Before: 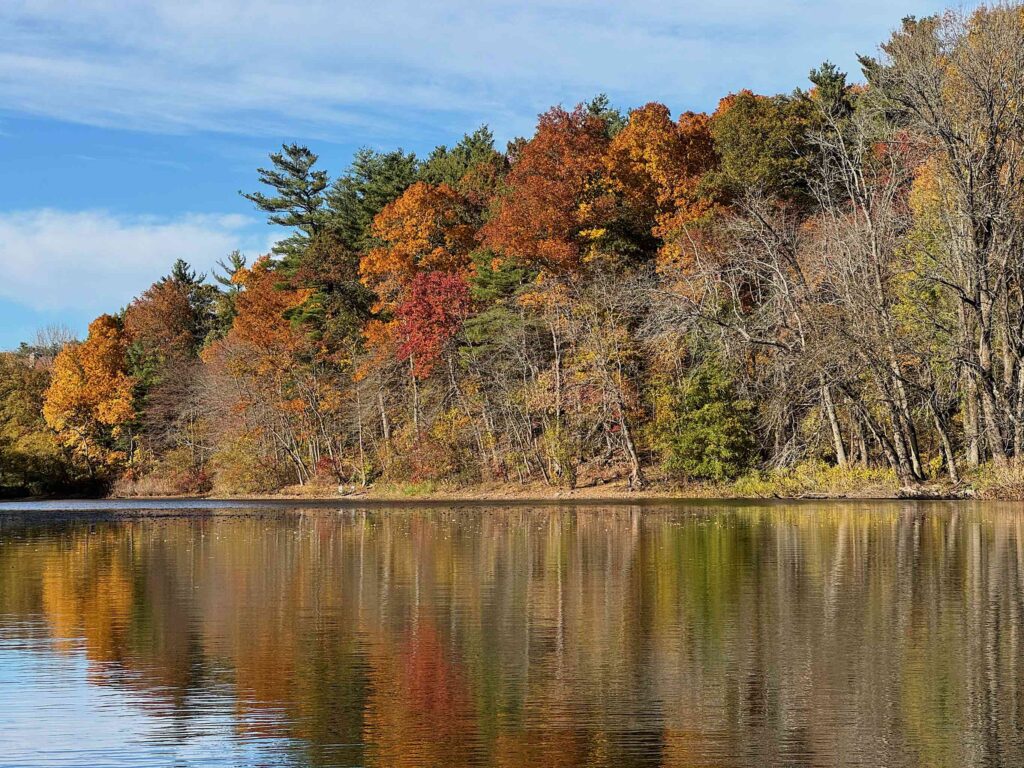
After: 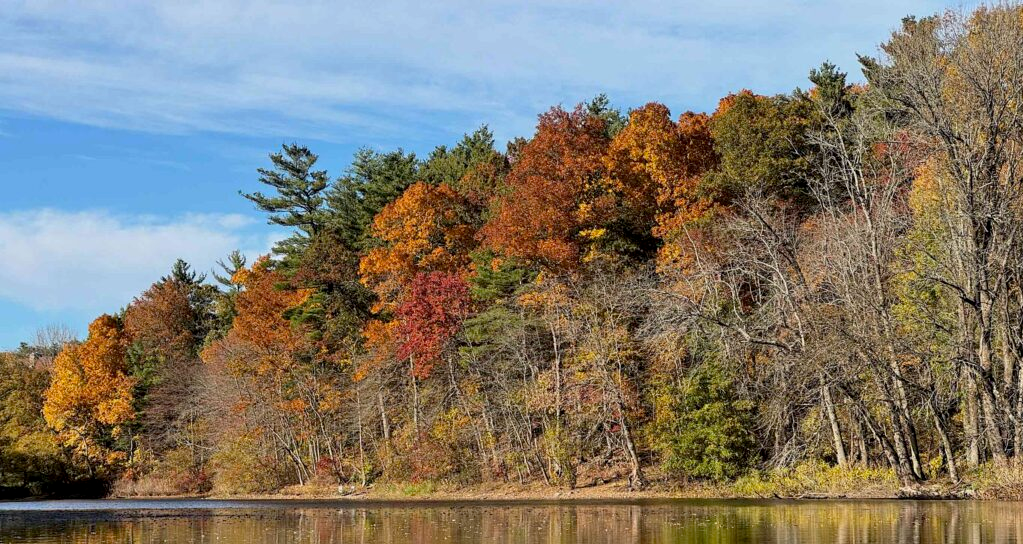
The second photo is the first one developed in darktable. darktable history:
crop: right 0%, bottom 29.066%
